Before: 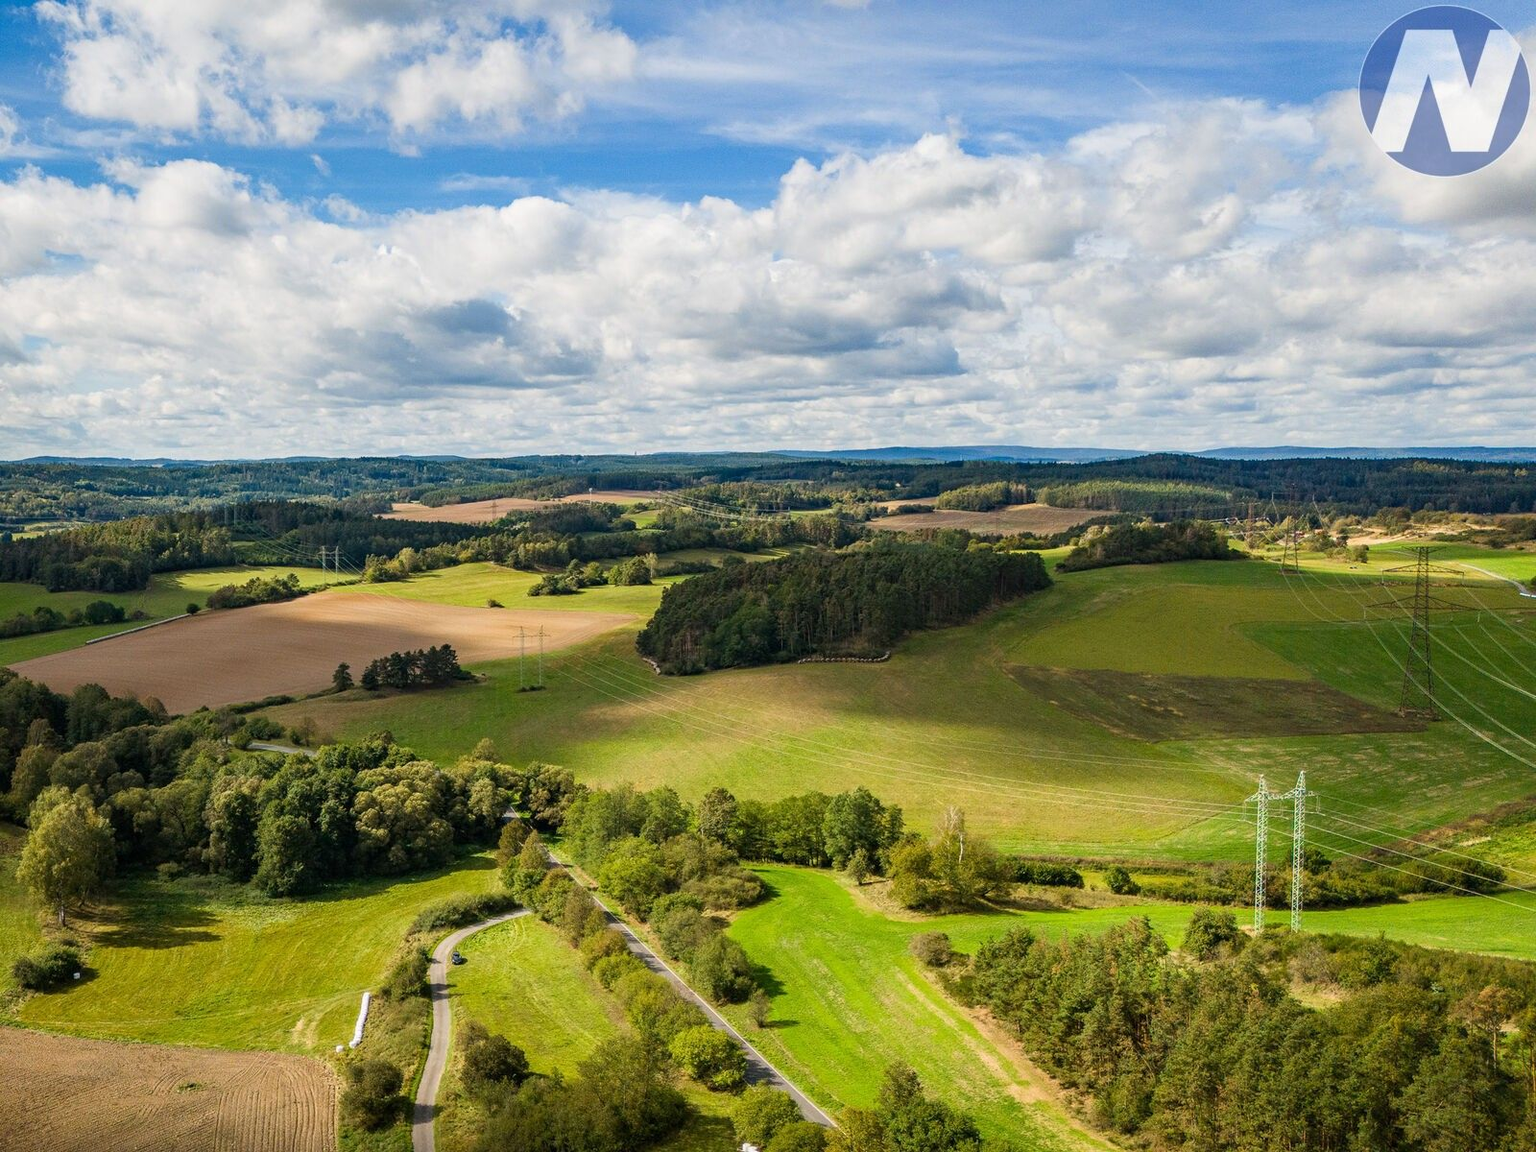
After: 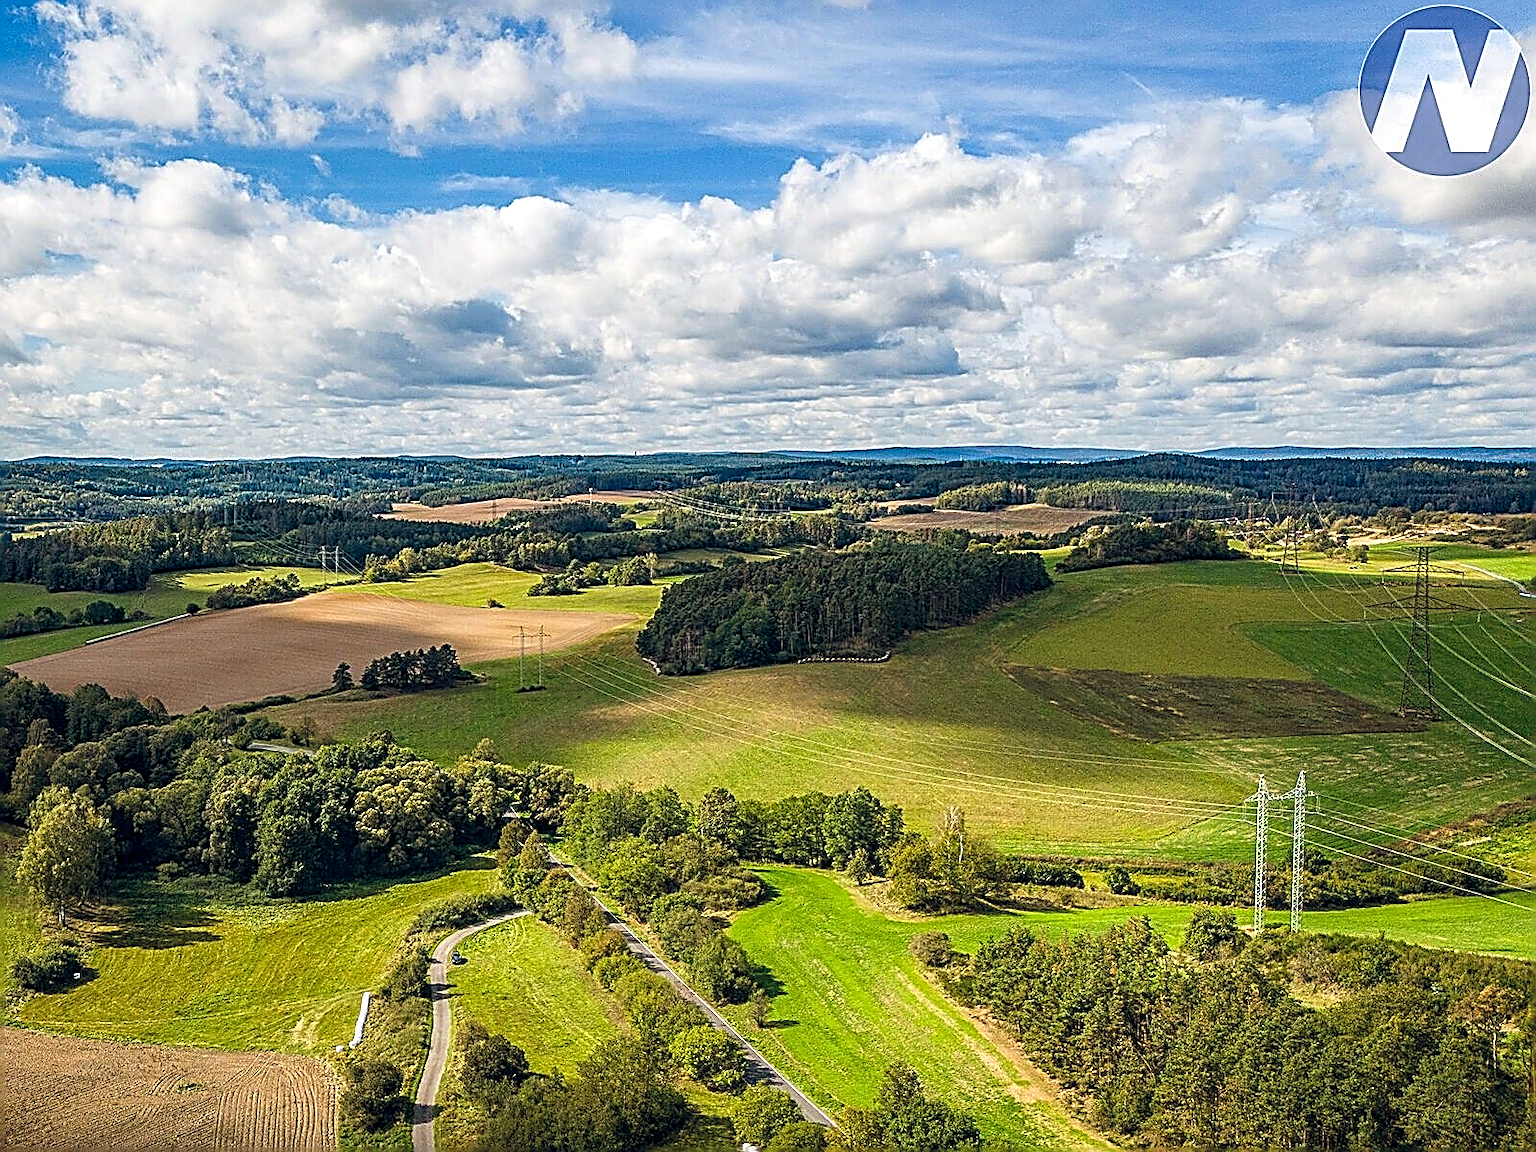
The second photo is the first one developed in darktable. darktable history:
local contrast: on, module defaults
sharpen: amount 1.988
color balance rgb: global offset › chroma 0.1%, global offset › hue 253.81°, perceptual saturation grading › global saturation 0.331%, perceptual brilliance grading › global brilliance 3.147%, global vibrance 15.199%
